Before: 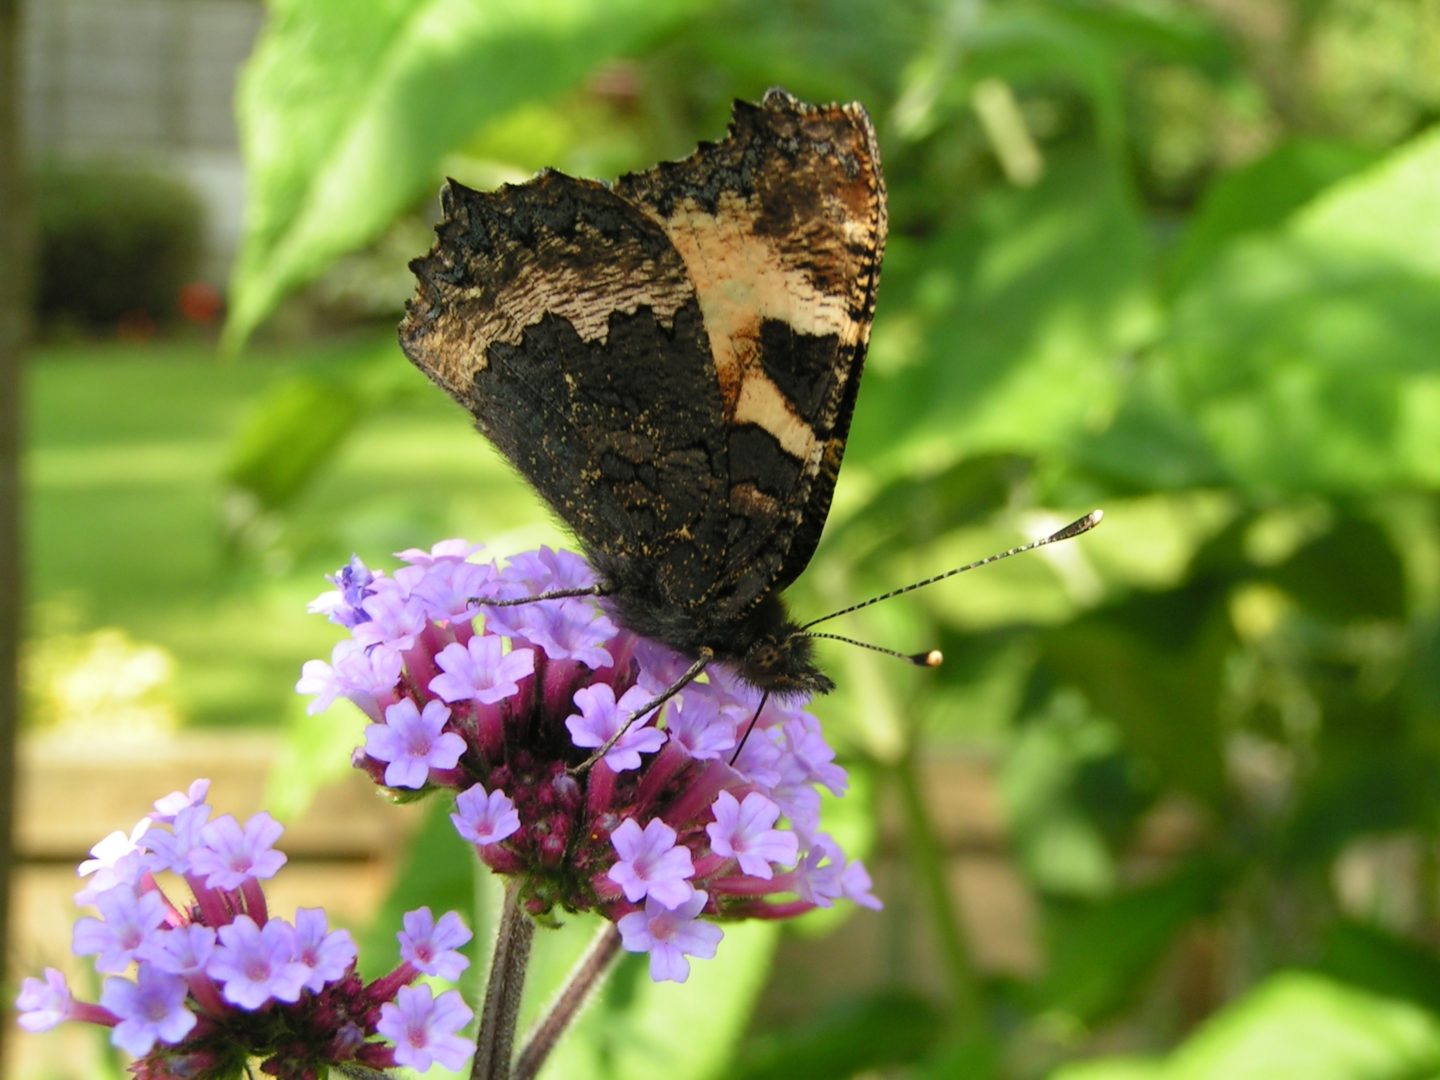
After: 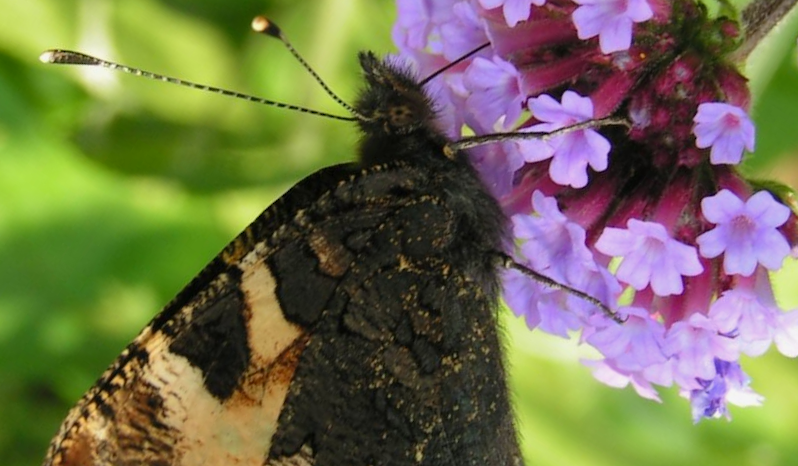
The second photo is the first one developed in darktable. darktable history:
crop and rotate: angle 147.59°, left 9.138%, top 15.617%, right 4.369%, bottom 17.08%
shadows and highlights: shadows 24.76, white point adjustment -2.84, highlights -29.87
